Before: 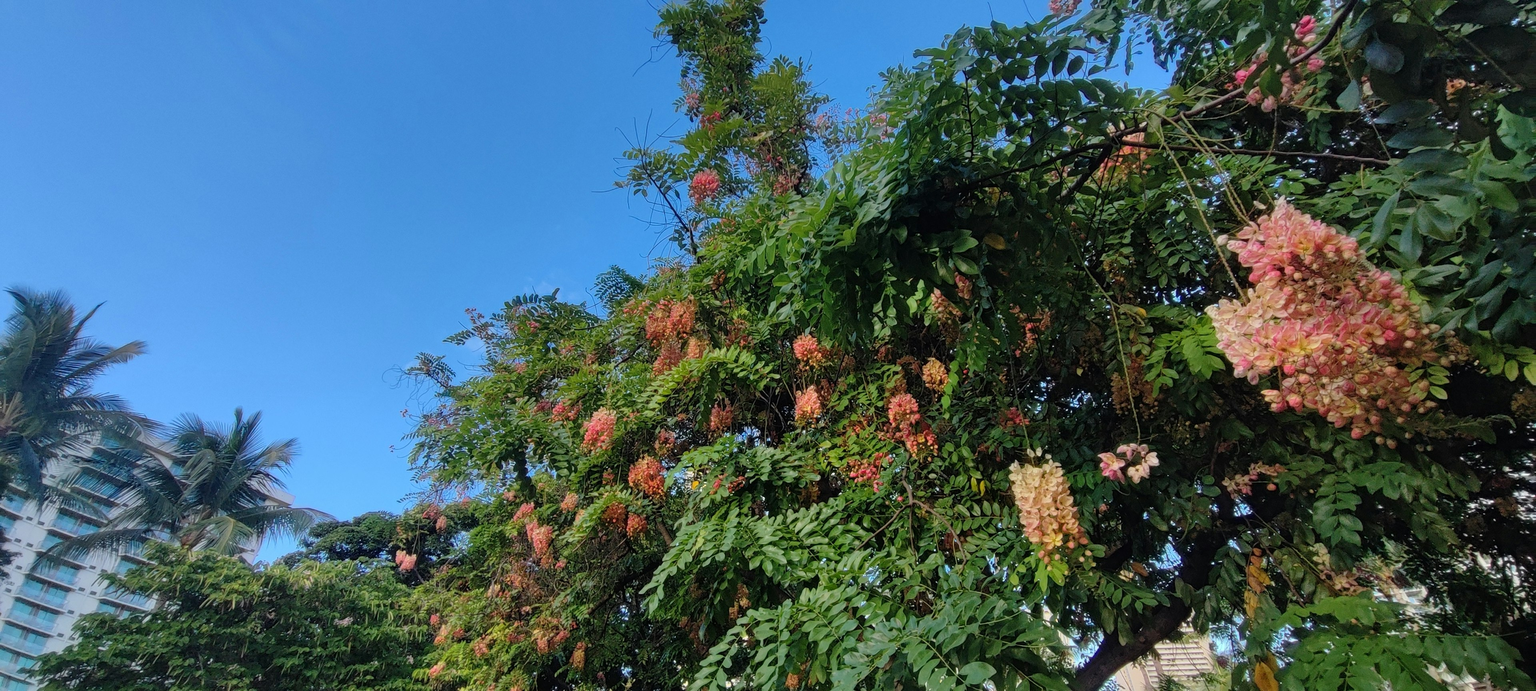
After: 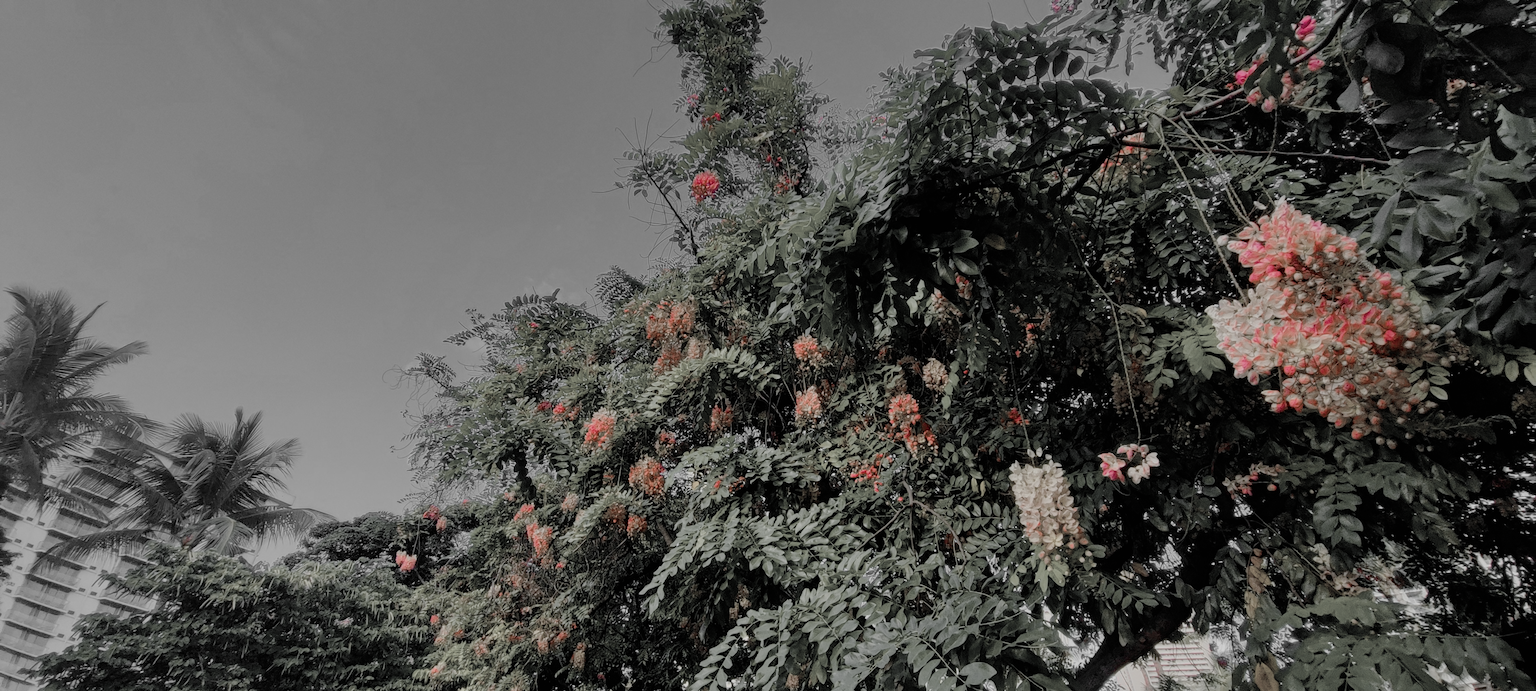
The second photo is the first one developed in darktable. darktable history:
color zones: curves: ch1 [(0, 0.831) (0.08, 0.771) (0.157, 0.268) (0.241, 0.207) (0.562, -0.005) (0.714, -0.013) (0.876, 0.01) (1, 0.831)]
color correction: highlights b* 0.067, saturation 0.518
filmic rgb: black relative exposure -7.65 EV, white relative exposure 4.56 EV, hardness 3.61, color science v6 (2022)
color balance rgb: highlights gain › chroma 0.216%, highlights gain › hue 332.32°, linear chroma grading › global chroma 12.692%, perceptual saturation grading › global saturation 20%, perceptual saturation grading › highlights -49.287%, perceptual saturation grading › shadows 25.298%, global vibrance 20%
